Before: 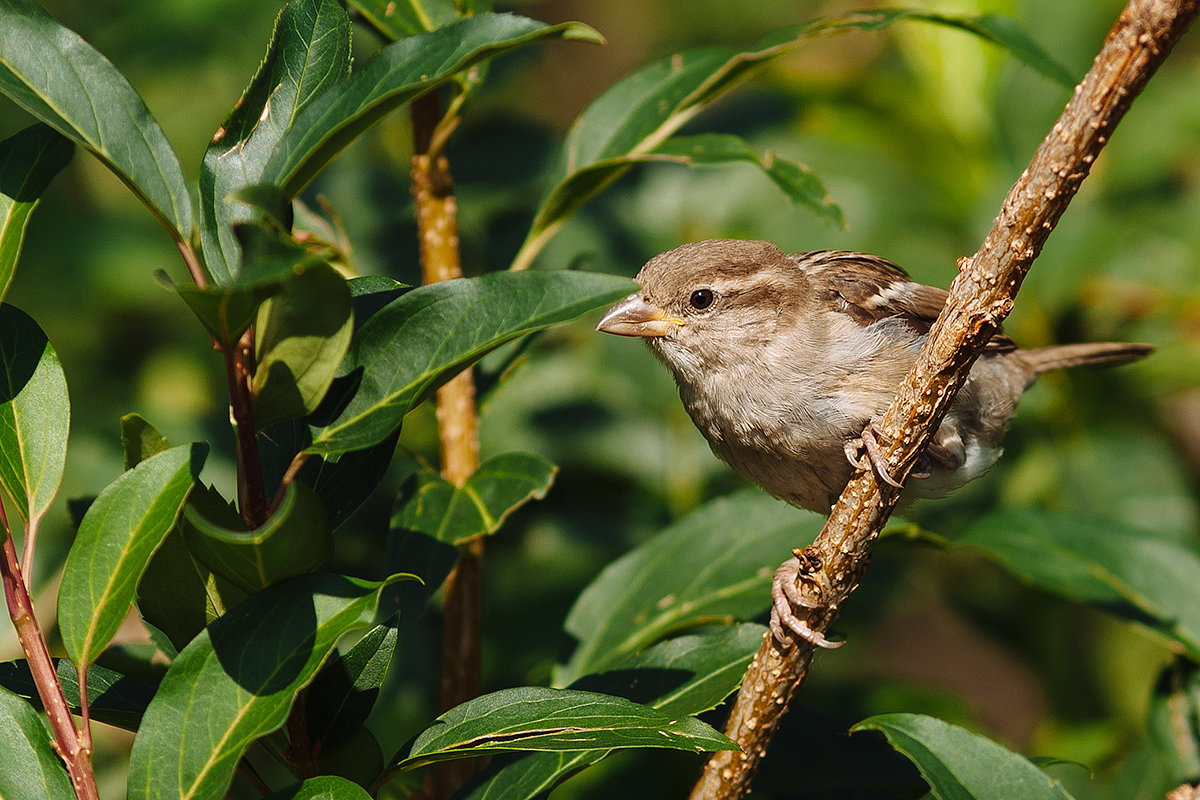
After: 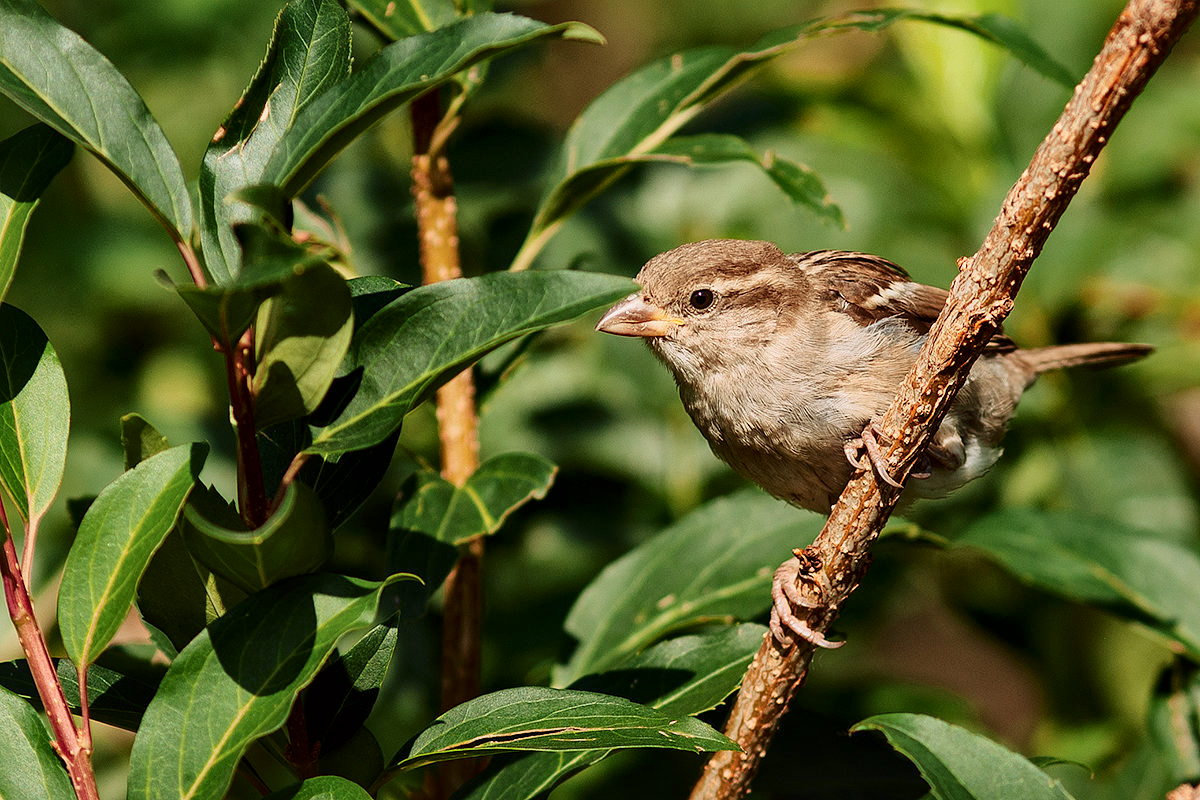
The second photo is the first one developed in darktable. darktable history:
local contrast: mode bilateral grid, contrast 20, coarseness 49, detail 150%, midtone range 0.2
tone curve: curves: ch0 [(0, 0) (0.091, 0.074) (0.184, 0.168) (0.491, 0.519) (0.748, 0.765) (1, 0.919)]; ch1 [(0, 0) (0.179, 0.173) (0.322, 0.32) (0.424, 0.424) (0.502, 0.504) (0.56, 0.578) (0.631, 0.667) (0.777, 0.806) (1, 1)]; ch2 [(0, 0) (0.434, 0.447) (0.483, 0.487) (0.547, 0.564) (0.676, 0.673) (1, 1)], color space Lab, independent channels, preserve colors none
